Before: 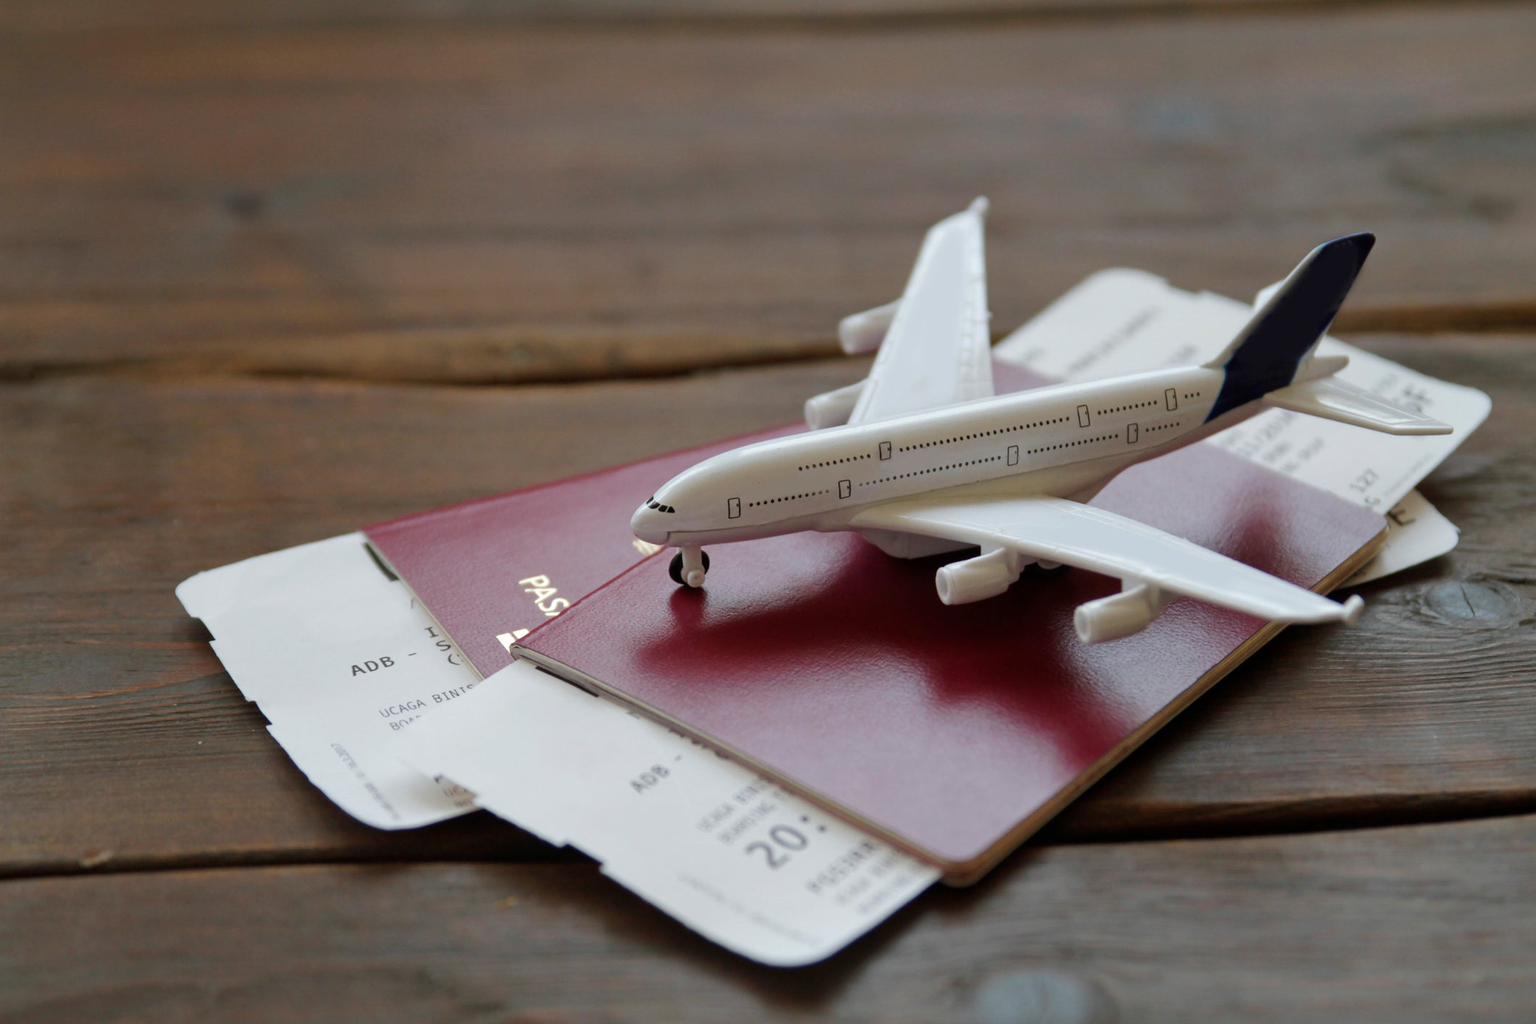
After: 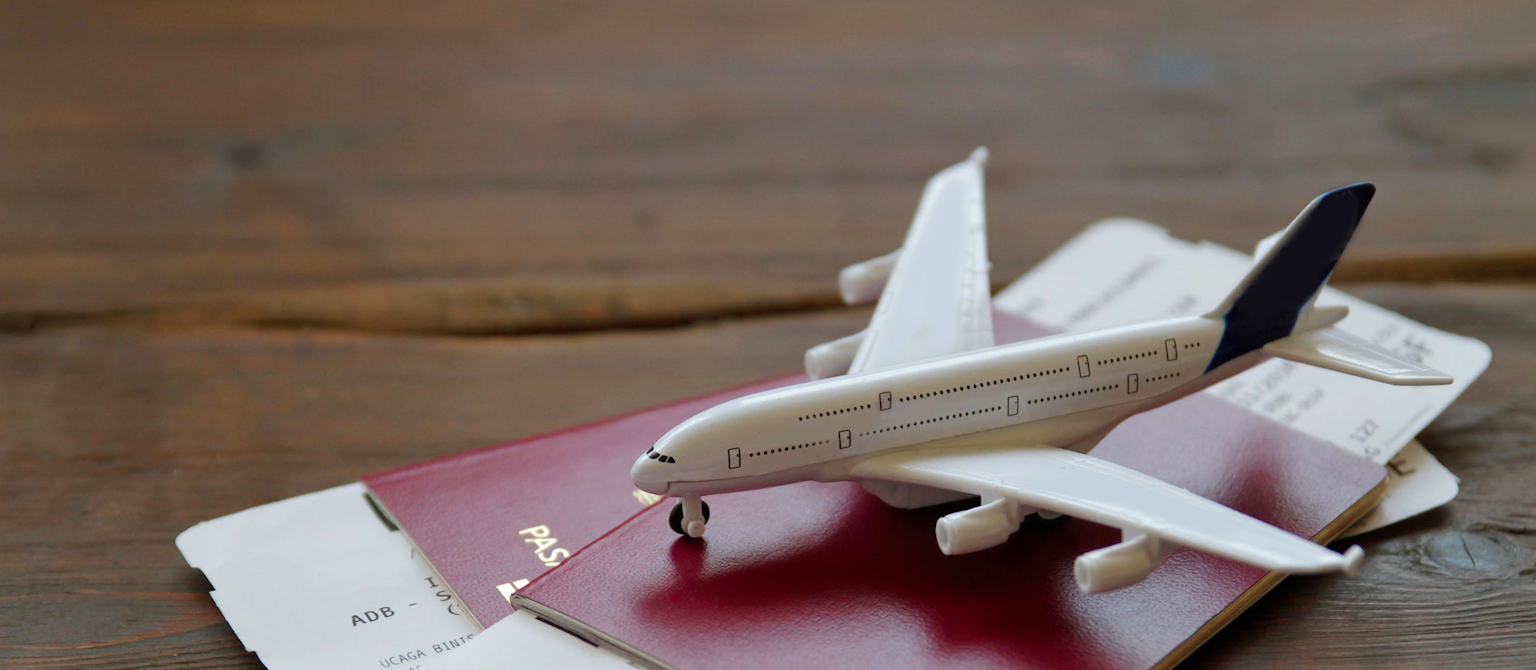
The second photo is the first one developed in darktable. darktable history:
contrast brightness saturation: saturation 0.175
crop and rotate: top 4.925%, bottom 29.531%
